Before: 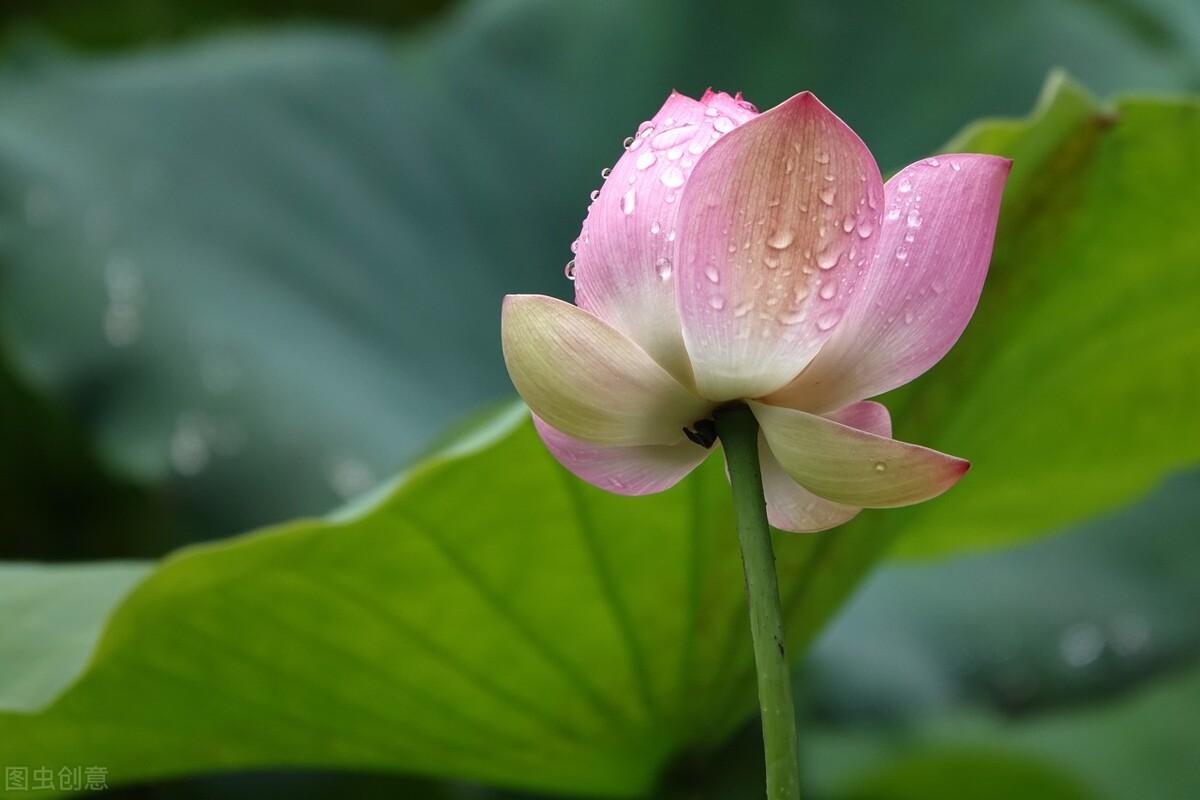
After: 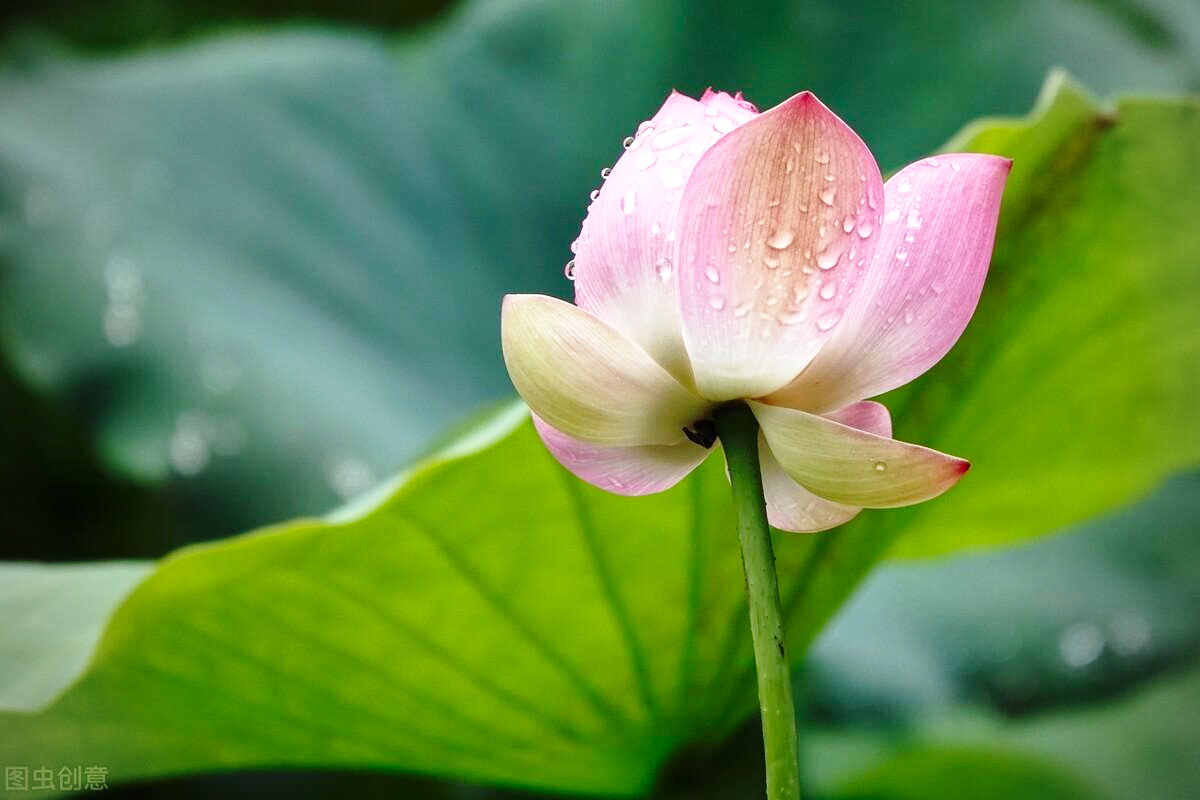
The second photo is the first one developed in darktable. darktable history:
vignetting: fall-off radius 60.92%
base curve: curves: ch0 [(0, 0) (0.028, 0.03) (0.121, 0.232) (0.46, 0.748) (0.859, 0.968) (1, 1)], preserve colors none
local contrast: mode bilateral grid, contrast 20, coarseness 50, detail 120%, midtone range 0.2
